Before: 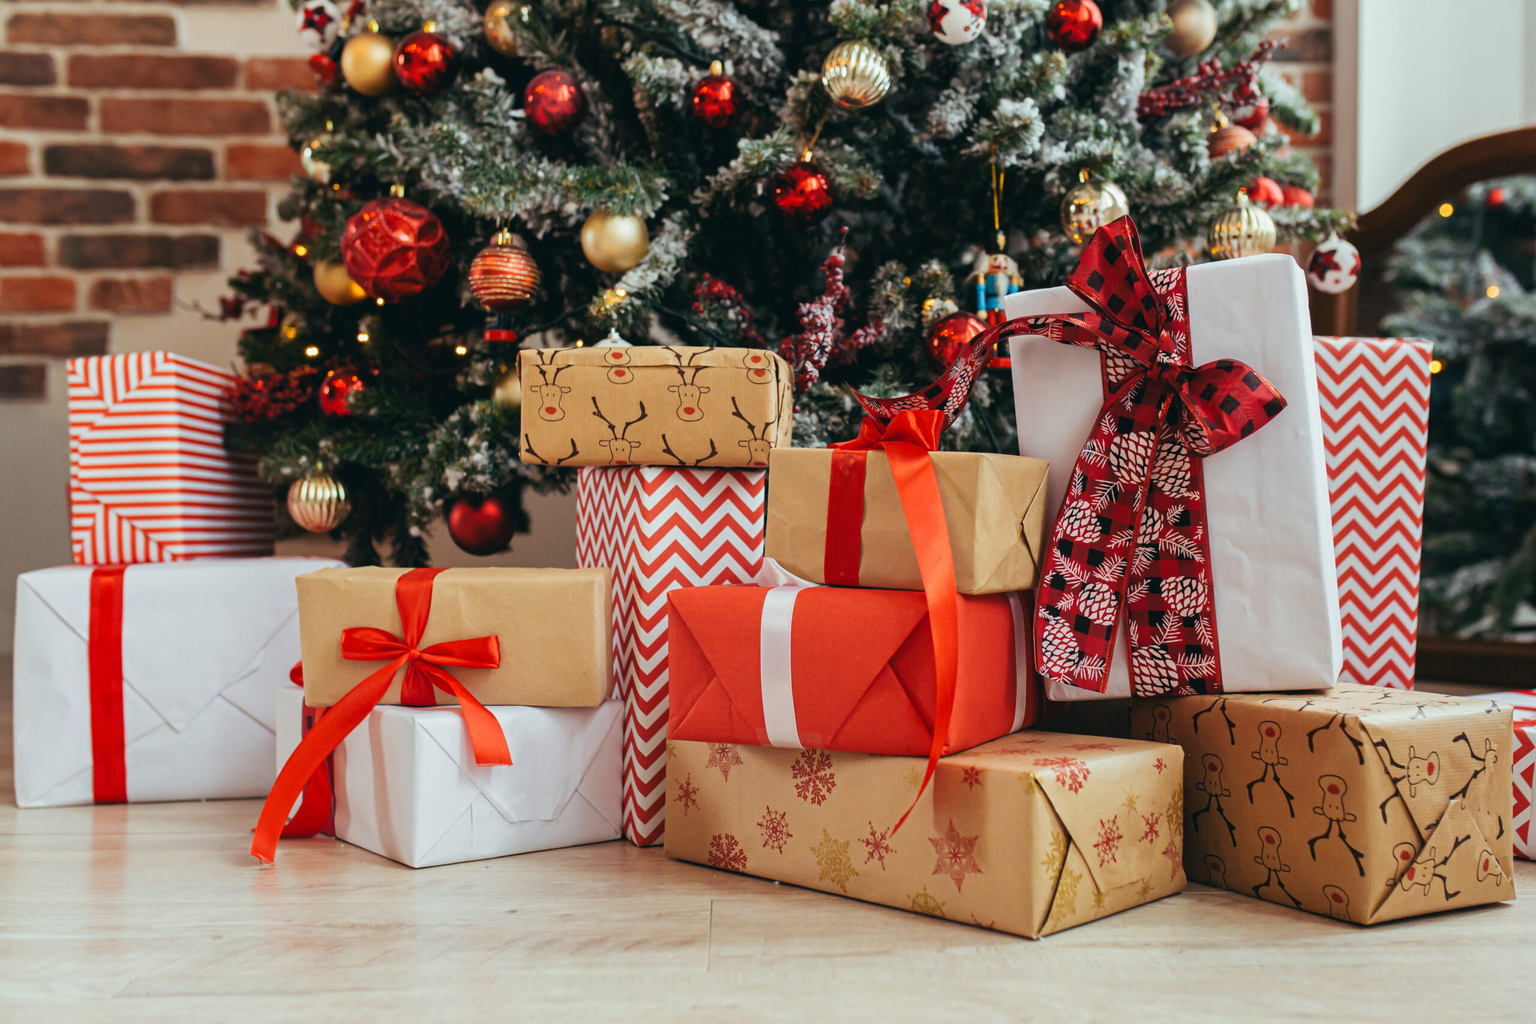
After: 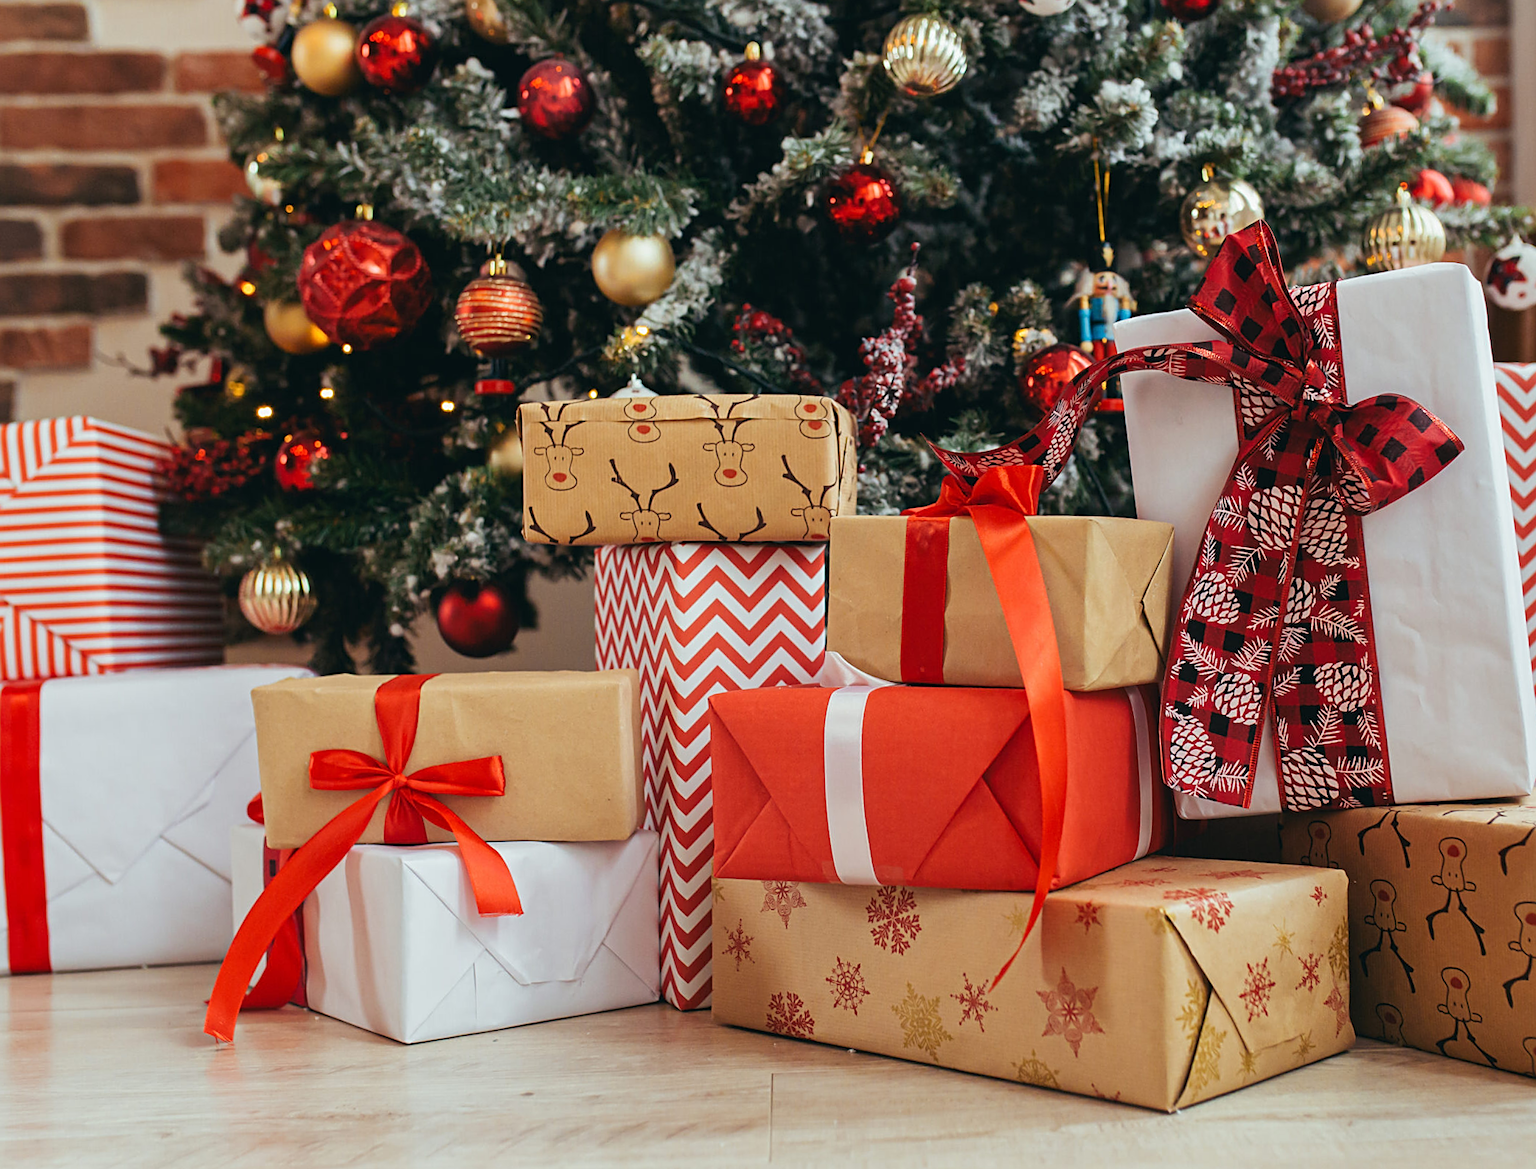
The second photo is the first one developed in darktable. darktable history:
sharpen: on, module defaults
crop and rotate: angle 1.4°, left 4.478%, top 1.025%, right 11.173%, bottom 2.653%
